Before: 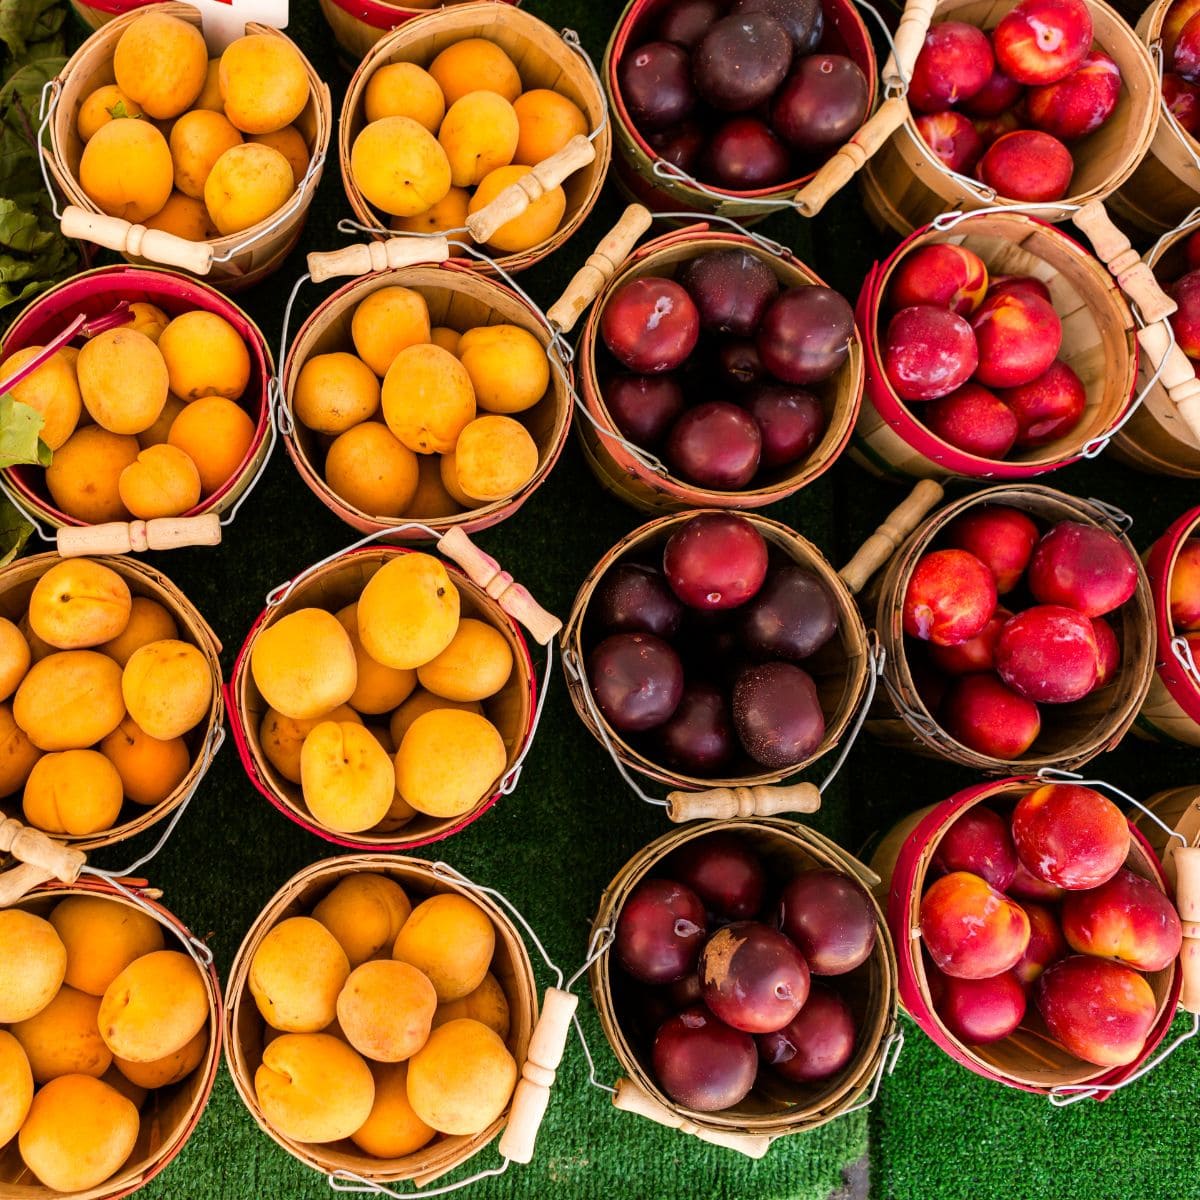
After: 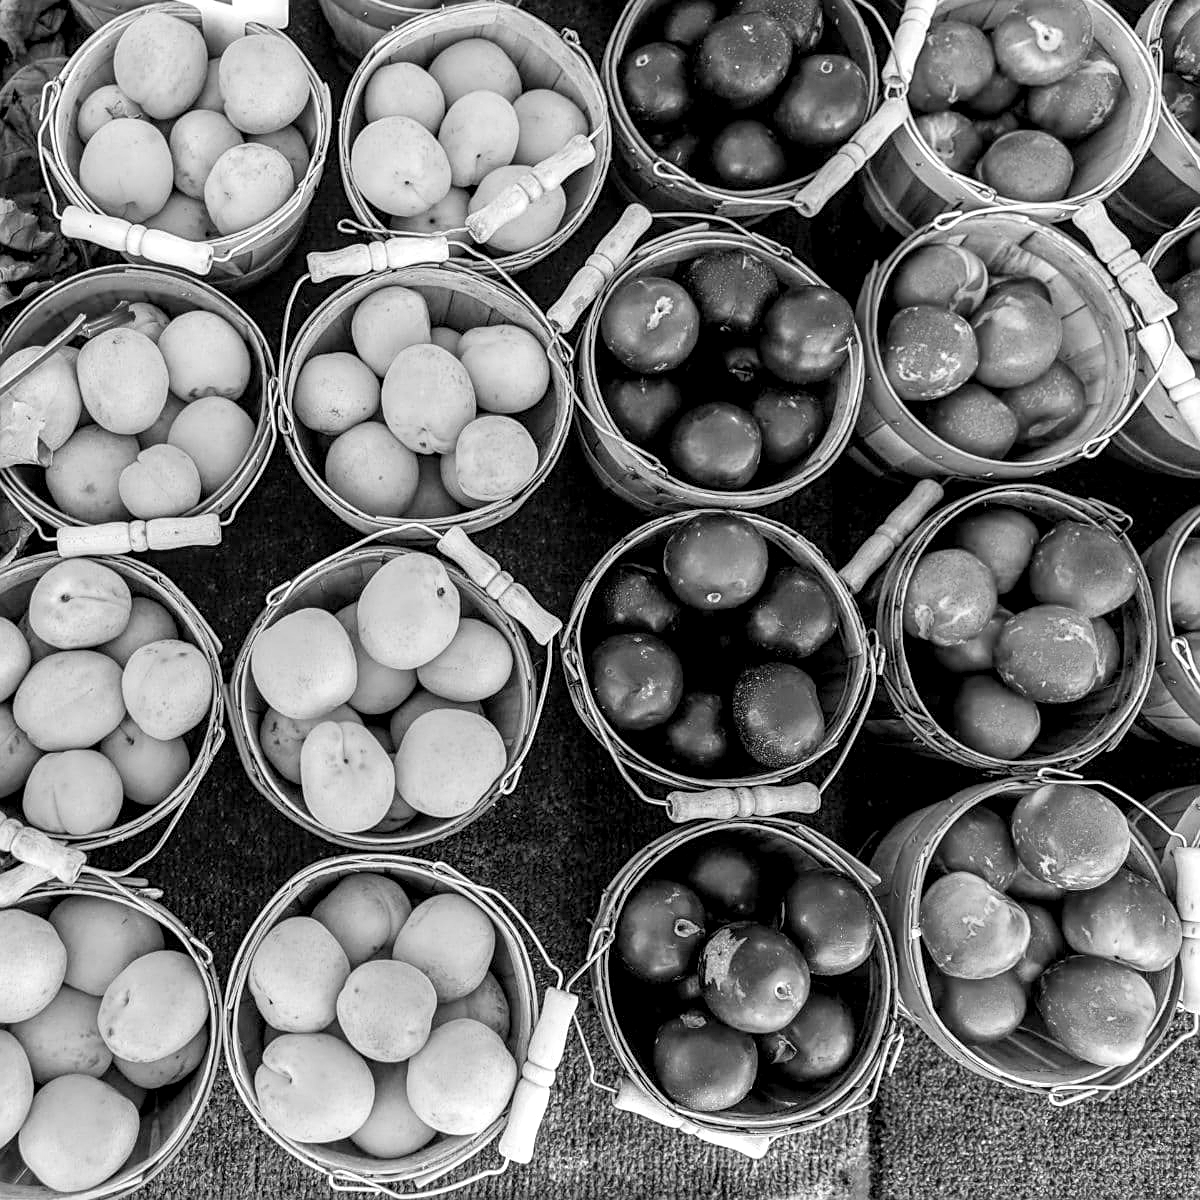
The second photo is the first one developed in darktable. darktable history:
local contrast: detail 154%
sharpen: on, module defaults
contrast brightness saturation: brightness 0.15
monochrome: on, module defaults
